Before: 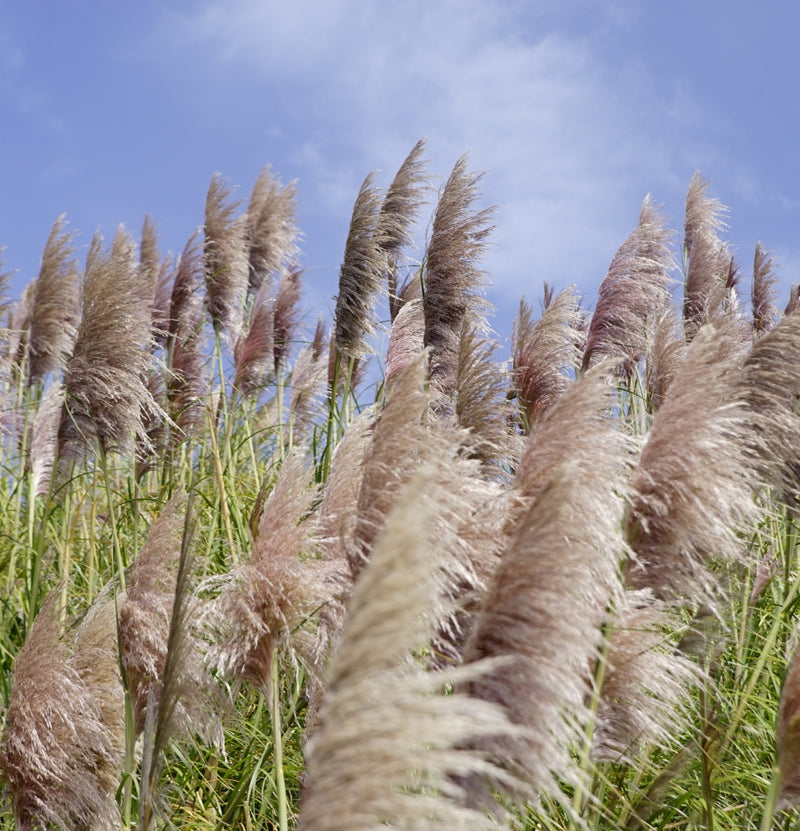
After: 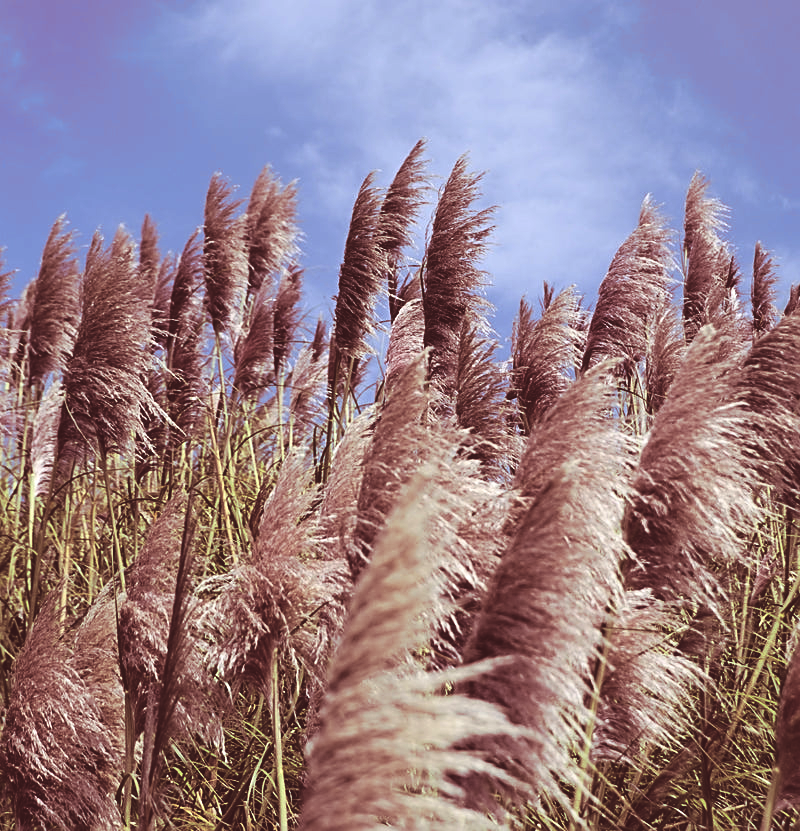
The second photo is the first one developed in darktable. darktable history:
split-toning: highlights › hue 187.2°, highlights › saturation 0.83, balance -68.05, compress 56.43%
sharpen: on, module defaults
exposure: exposure 0.014 EV, compensate highlight preservation false
tone equalizer: on, module defaults
contrast brightness saturation: contrast 0.22
rgb curve: curves: ch0 [(0, 0.186) (0.314, 0.284) (0.775, 0.708) (1, 1)], compensate middle gray true, preserve colors none
